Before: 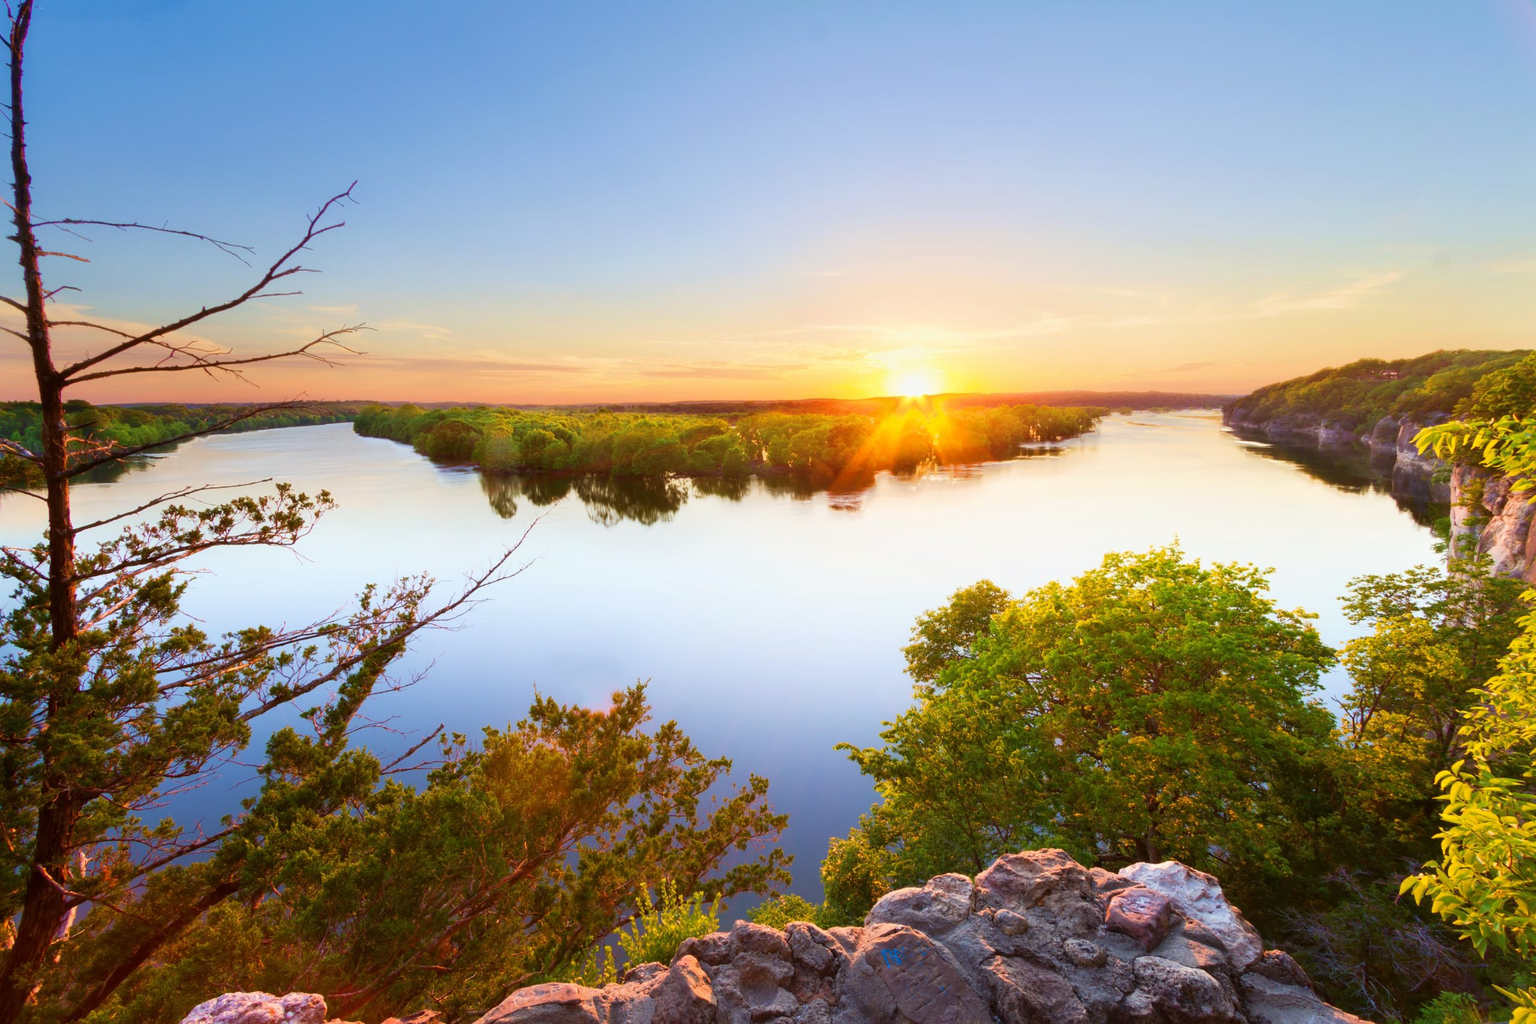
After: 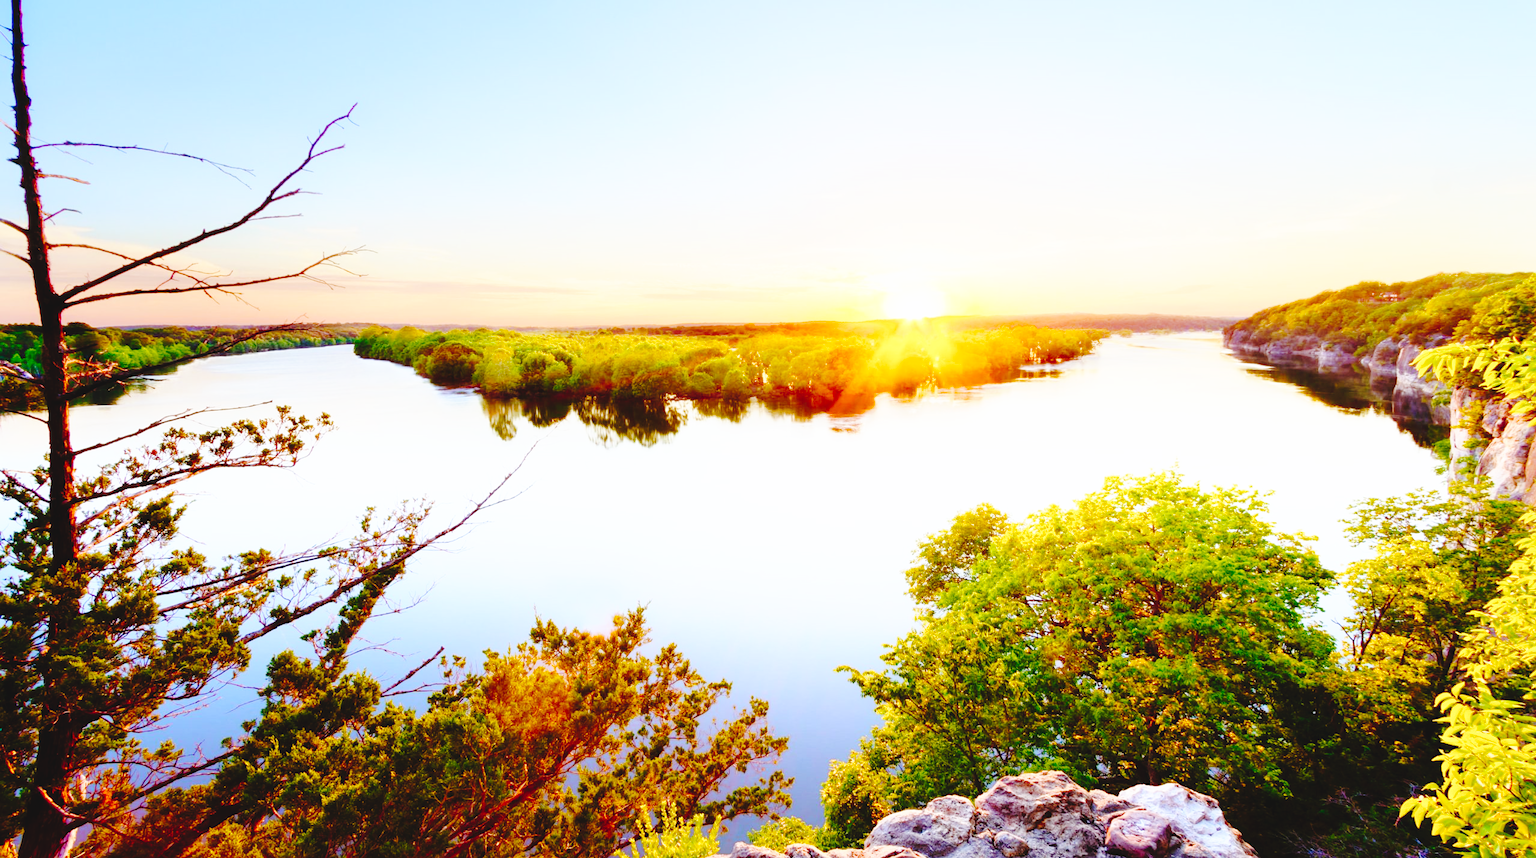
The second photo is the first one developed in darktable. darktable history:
crop: top 7.625%, bottom 8.027%
base curve: curves: ch0 [(0, 0) (0.007, 0.004) (0.027, 0.03) (0.046, 0.07) (0.207, 0.54) (0.442, 0.872) (0.673, 0.972) (1, 1)], preserve colors none
color zones: curves: ch0 [(0.068, 0.464) (0.25, 0.5) (0.48, 0.508) (0.75, 0.536) (0.886, 0.476) (0.967, 0.456)]; ch1 [(0.066, 0.456) (0.25, 0.5) (0.616, 0.508) (0.746, 0.56) (0.934, 0.444)]
white balance: red 0.967, blue 1.049
exposure: black level correction 0.001, exposure -0.125 EV, compensate exposure bias true, compensate highlight preservation false
tone curve: curves: ch0 [(0, 0) (0.003, 0.057) (0.011, 0.061) (0.025, 0.065) (0.044, 0.075) (0.069, 0.082) (0.1, 0.09) (0.136, 0.102) (0.177, 0.145) (0.224, 0.195) (0.277, 0.27) (0.335, 0.374) (0.399, 0.486) (0.468, 0.578) (0.543, 0.652) (0.623, 0.717) (0.709, 0.778) (0.801, 0.837) (0.898, 0.909) (1, 1)], preserve colors none
